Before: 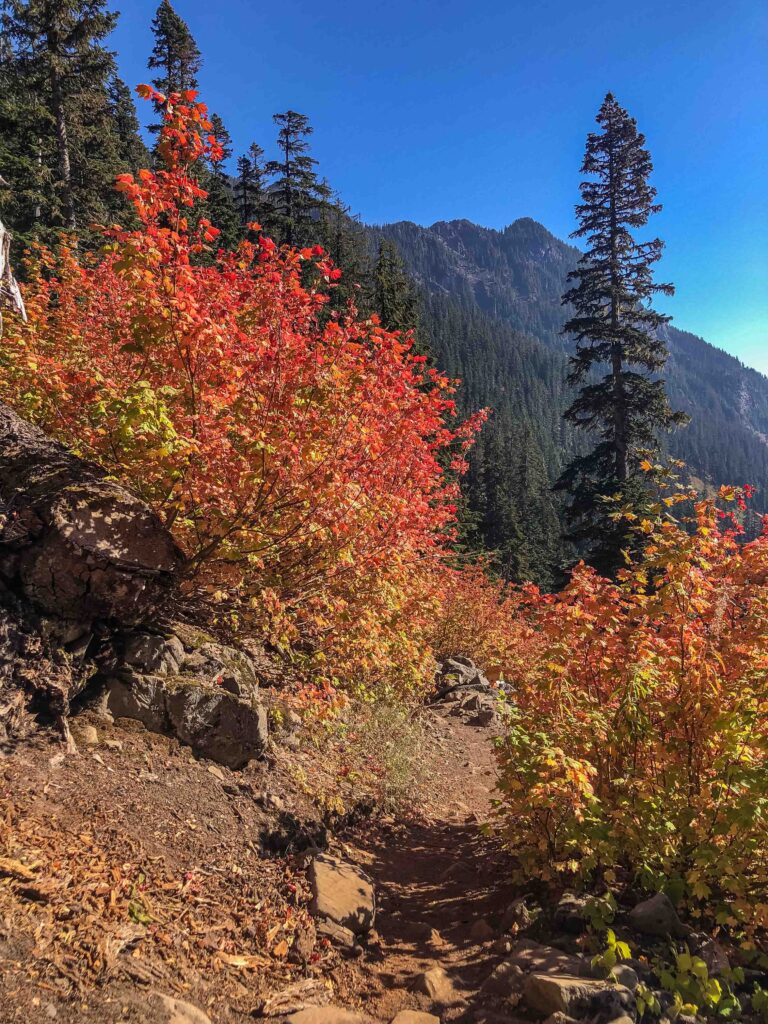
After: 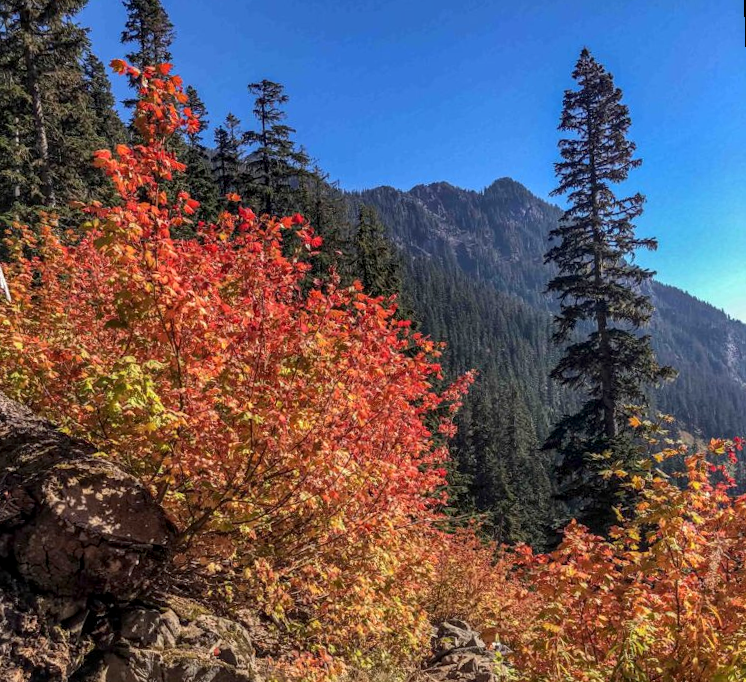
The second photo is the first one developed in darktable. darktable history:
local contrast: on, module defaults
rotate and perspective: rotation -2.12°, lens shift (vertical) 0.009, lens shift (horizontal) -0.008, automatic cropping original format, crop left 0.036, crop right 0.964, crop top 0.05, crop bottom 0.959
crop: bottom 28.576%
